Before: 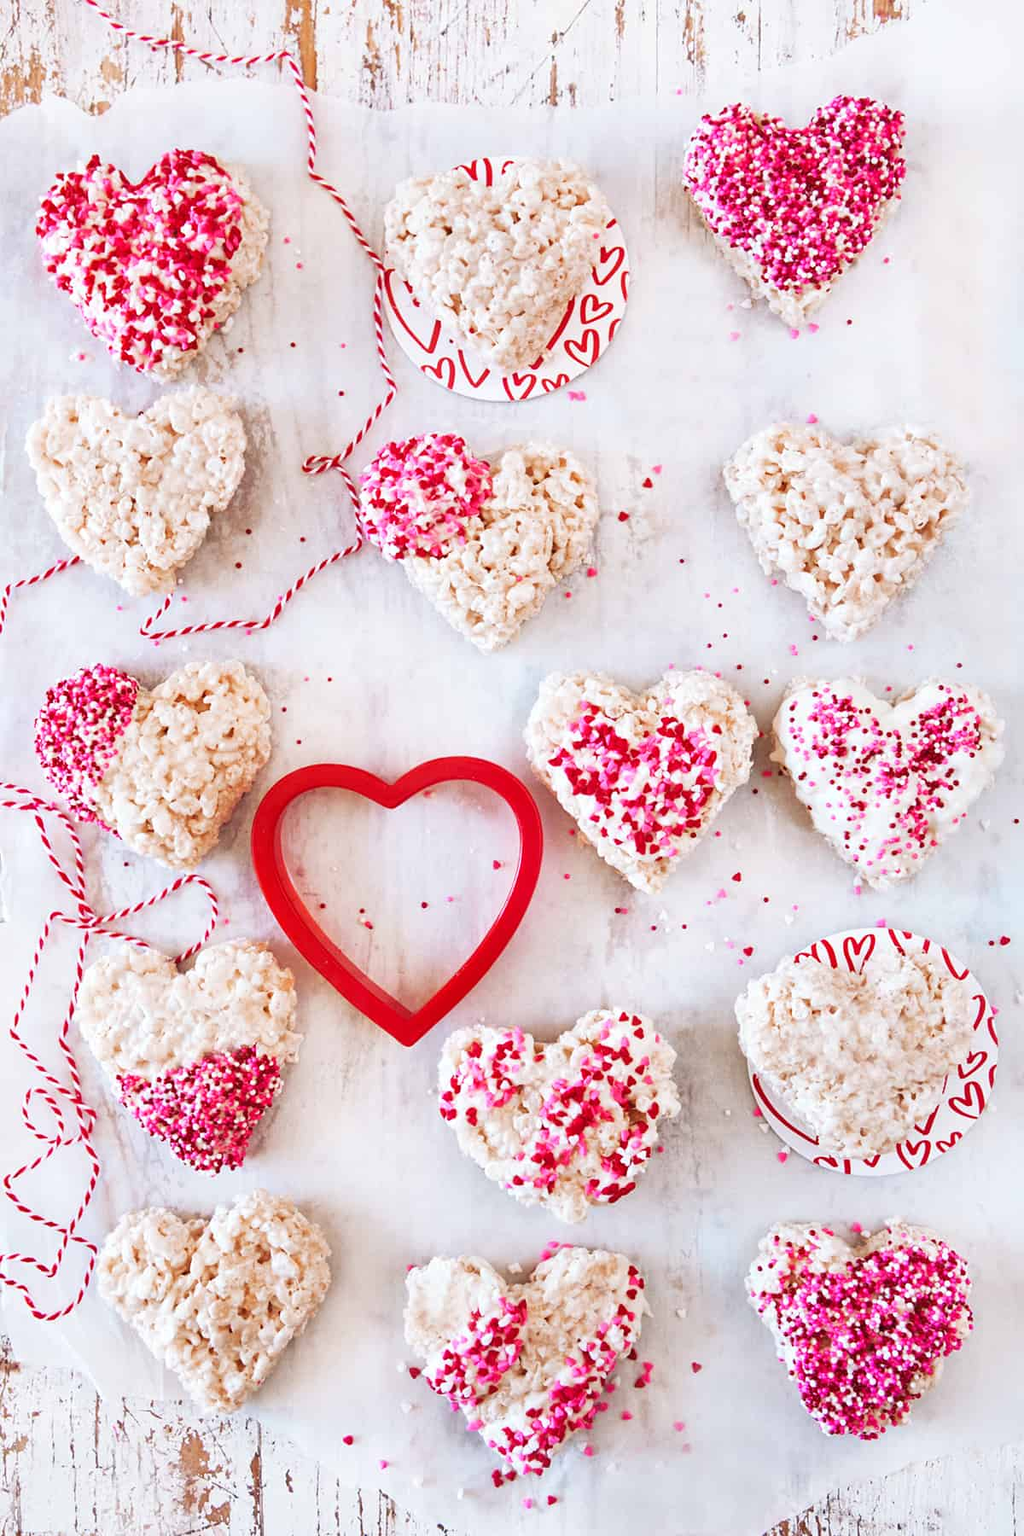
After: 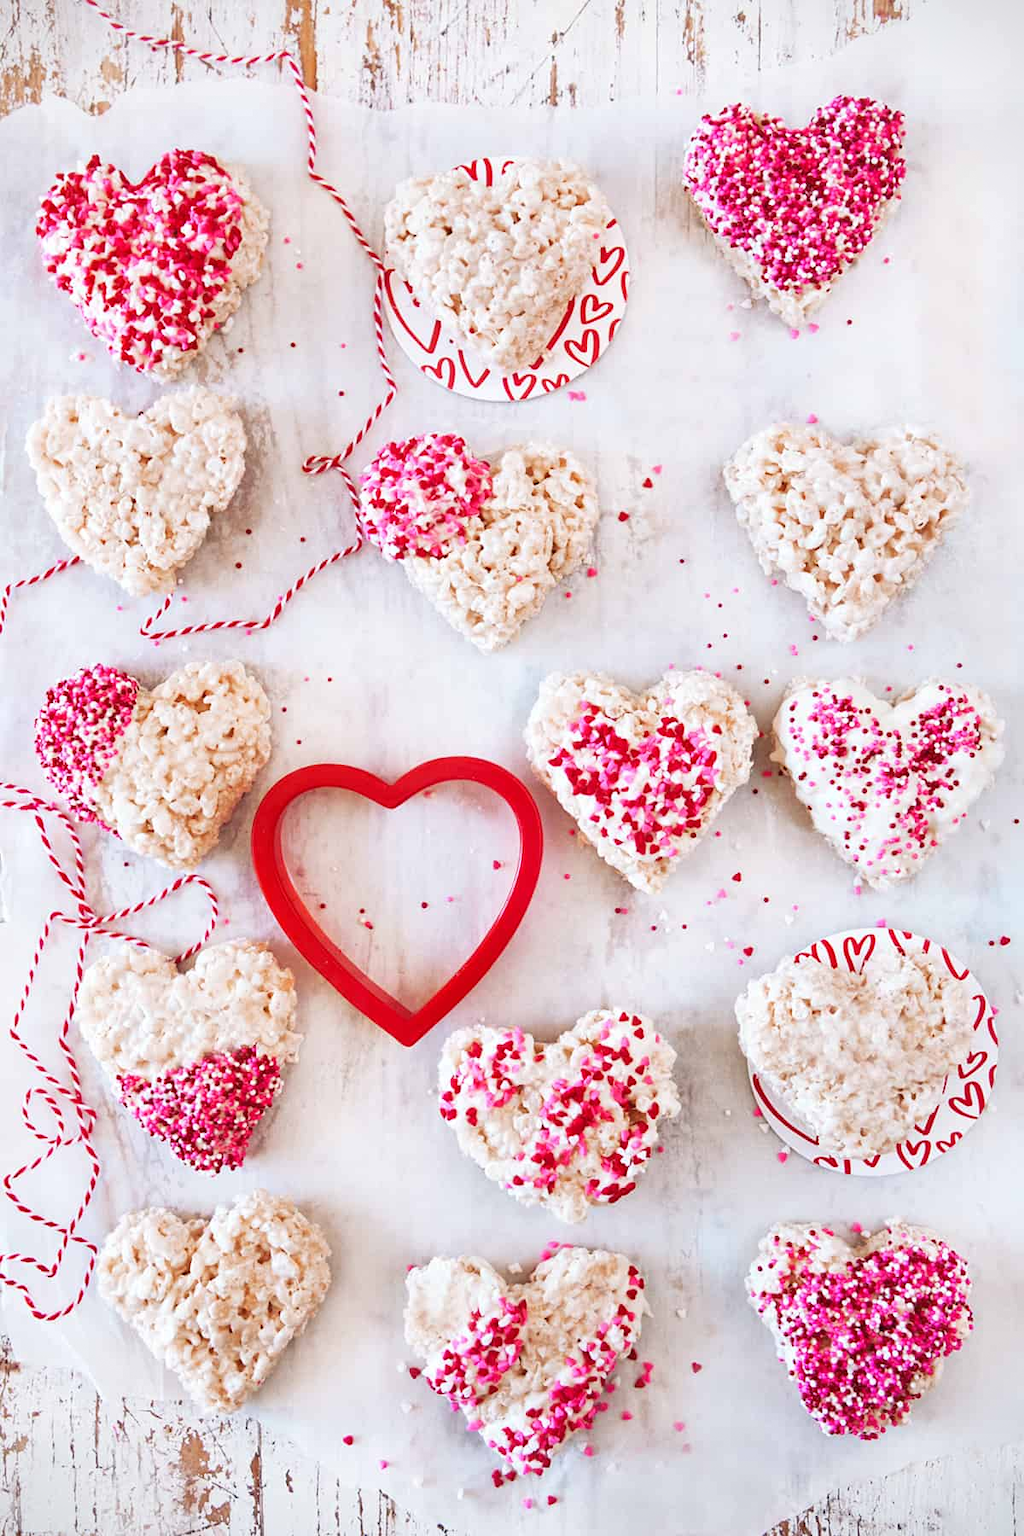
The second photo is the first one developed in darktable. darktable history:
vignetting: fall-off start 97.35%, fall-off radius 77.87%, width/height ratio 1.114, dithering 8-bit output
